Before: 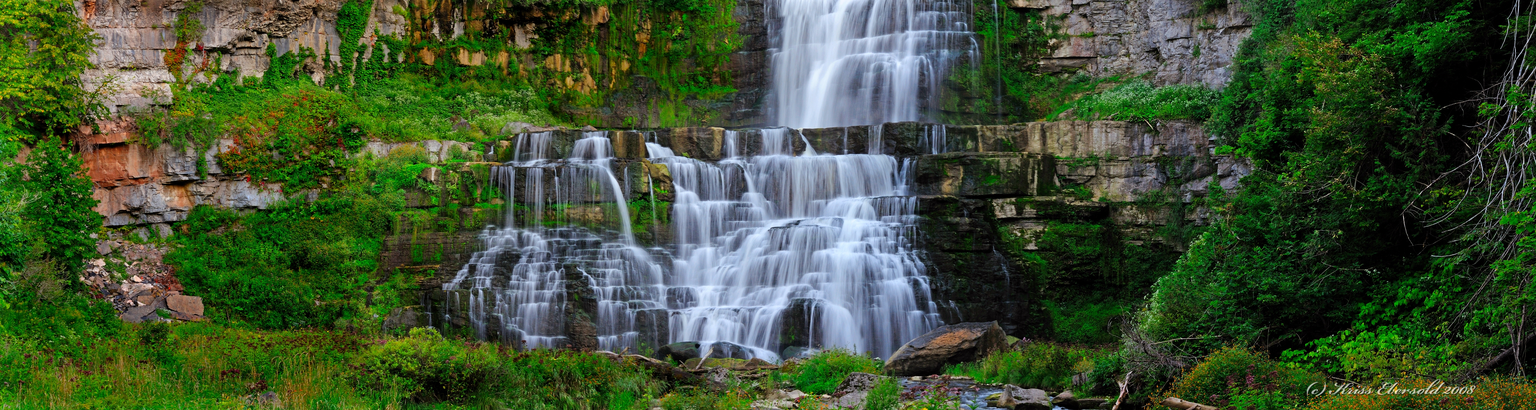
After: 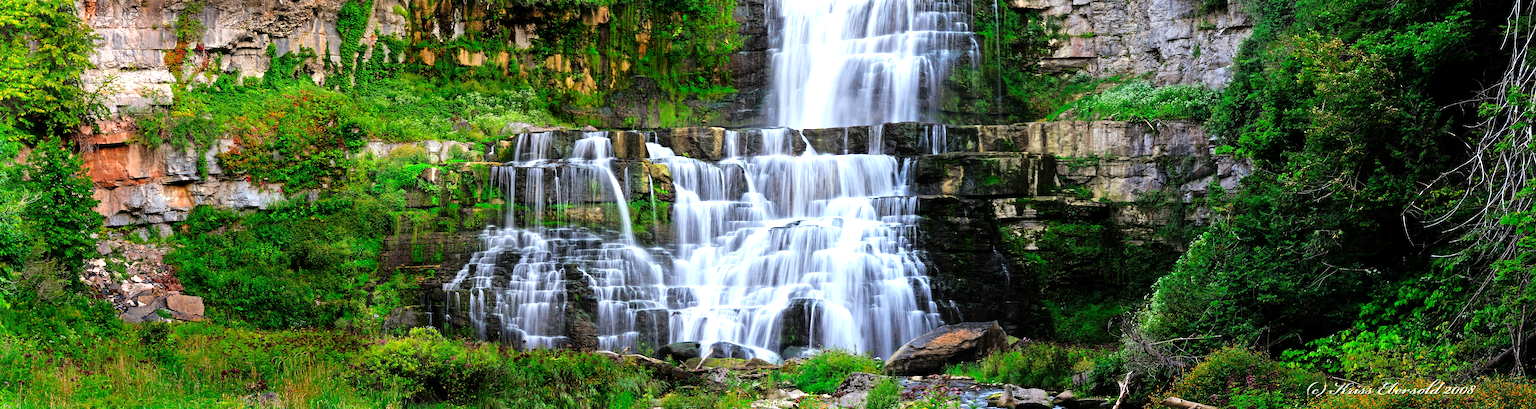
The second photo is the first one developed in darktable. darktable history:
tone equalizer: -8 EV -1.05 EV, -7 EV -1.03 EV, -6 EV -0.833 EV, -5 EV -0.558 EV, -3 EV 0.556 EV, -2 EV 0.88 EV, -1 EV 1 EV, +0 EV 1.08 EV
